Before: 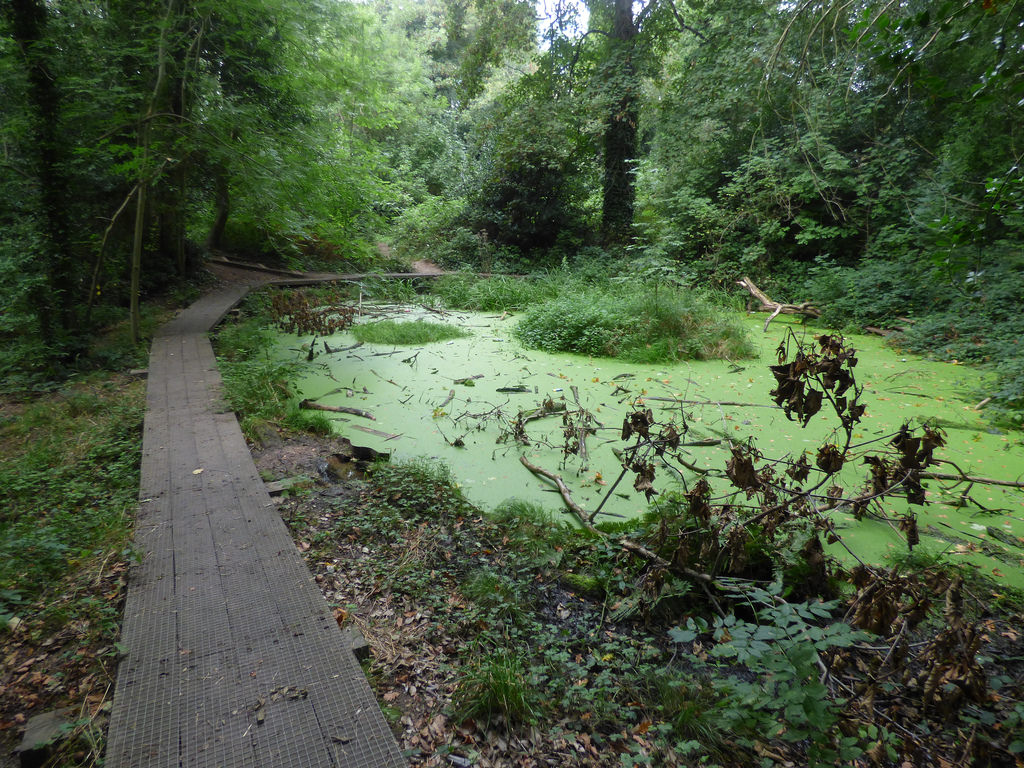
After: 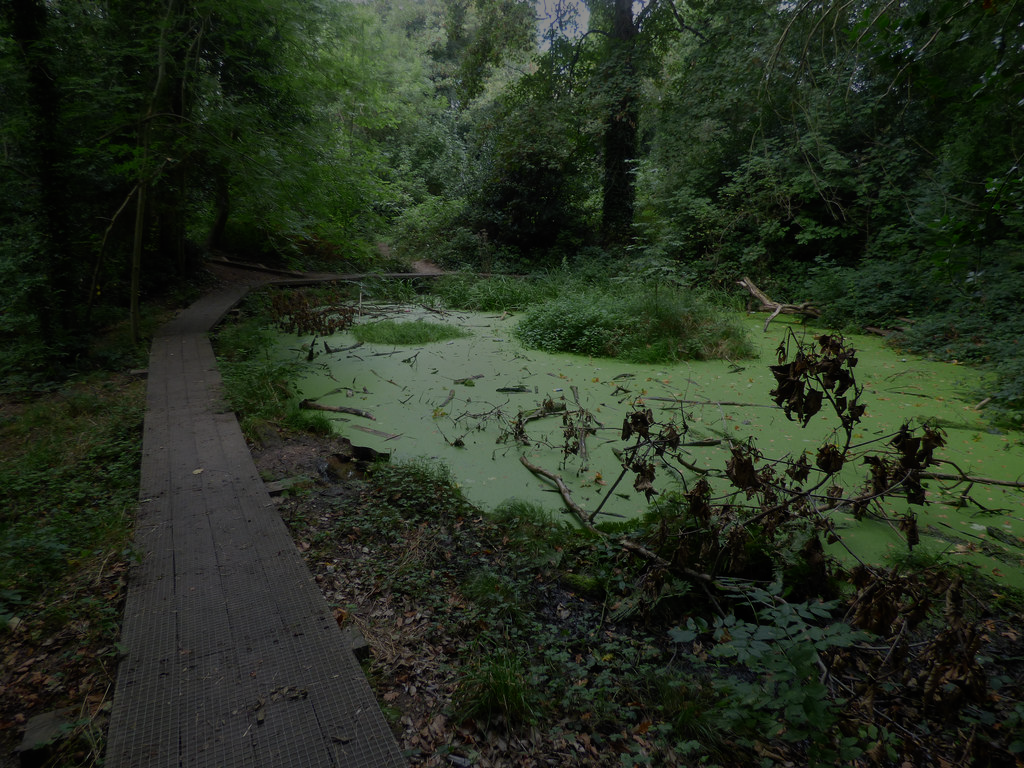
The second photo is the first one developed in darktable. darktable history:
tone equalizer: -8 EV -2 EV, -7 EV -2 EV, -6 EV -2 EV, -5 EV -2 EV, -4 EV -2 EV, -3 EV -2 EV, -2 EV -2 EV, -1 EV -1.63 EV, +0 EV -2 EV
